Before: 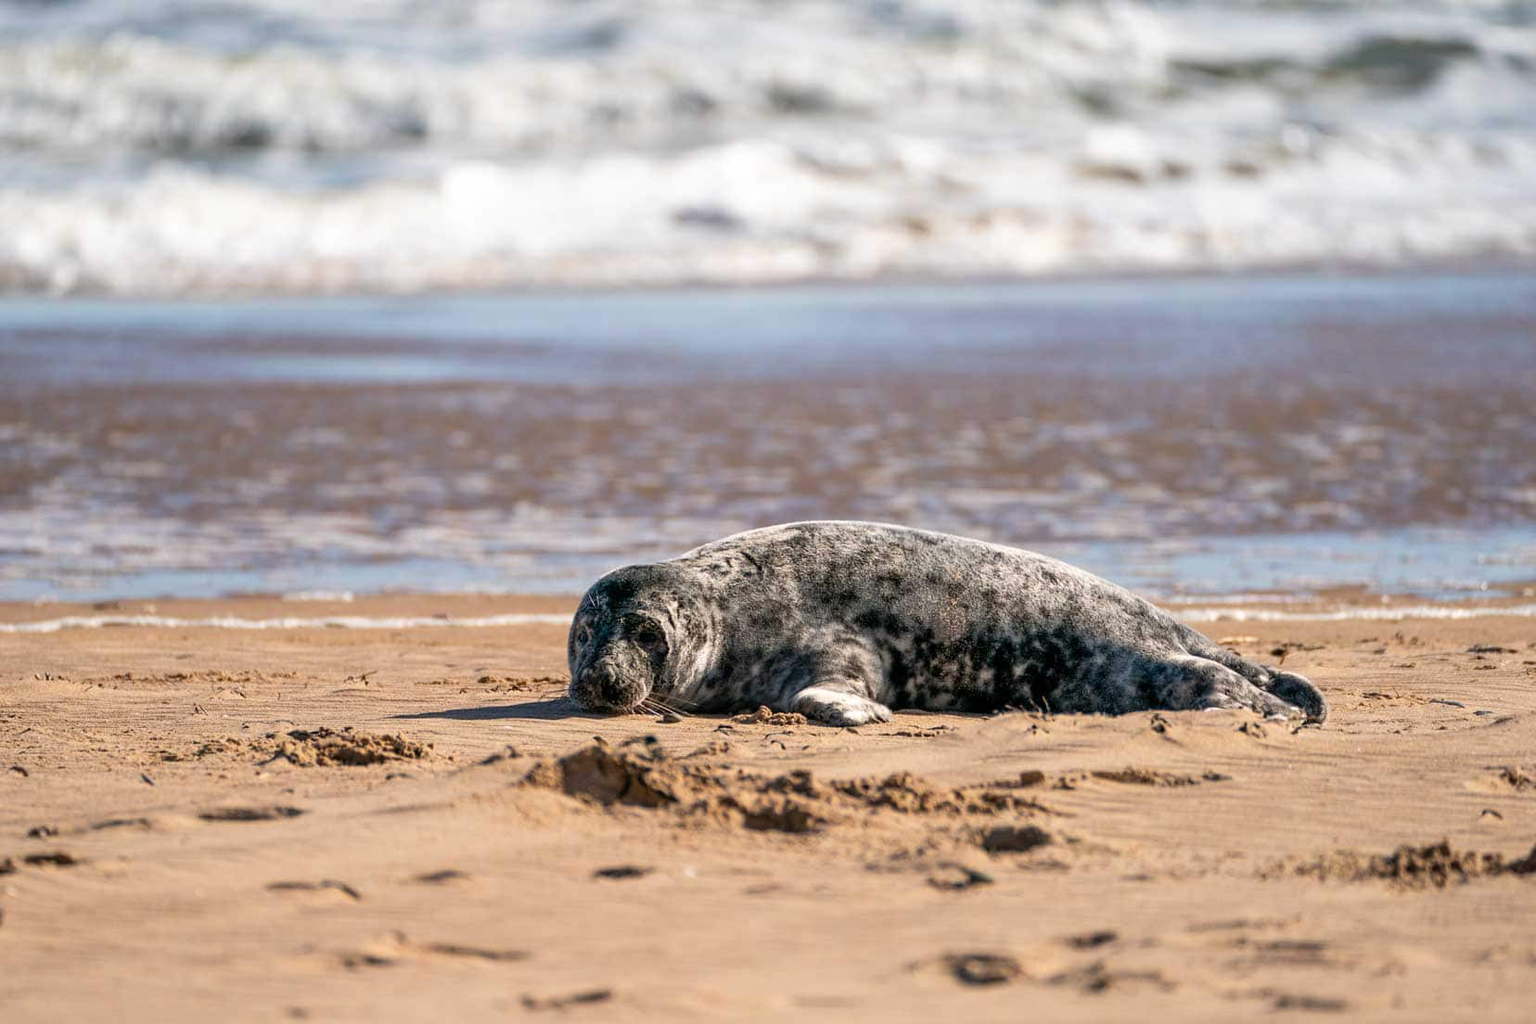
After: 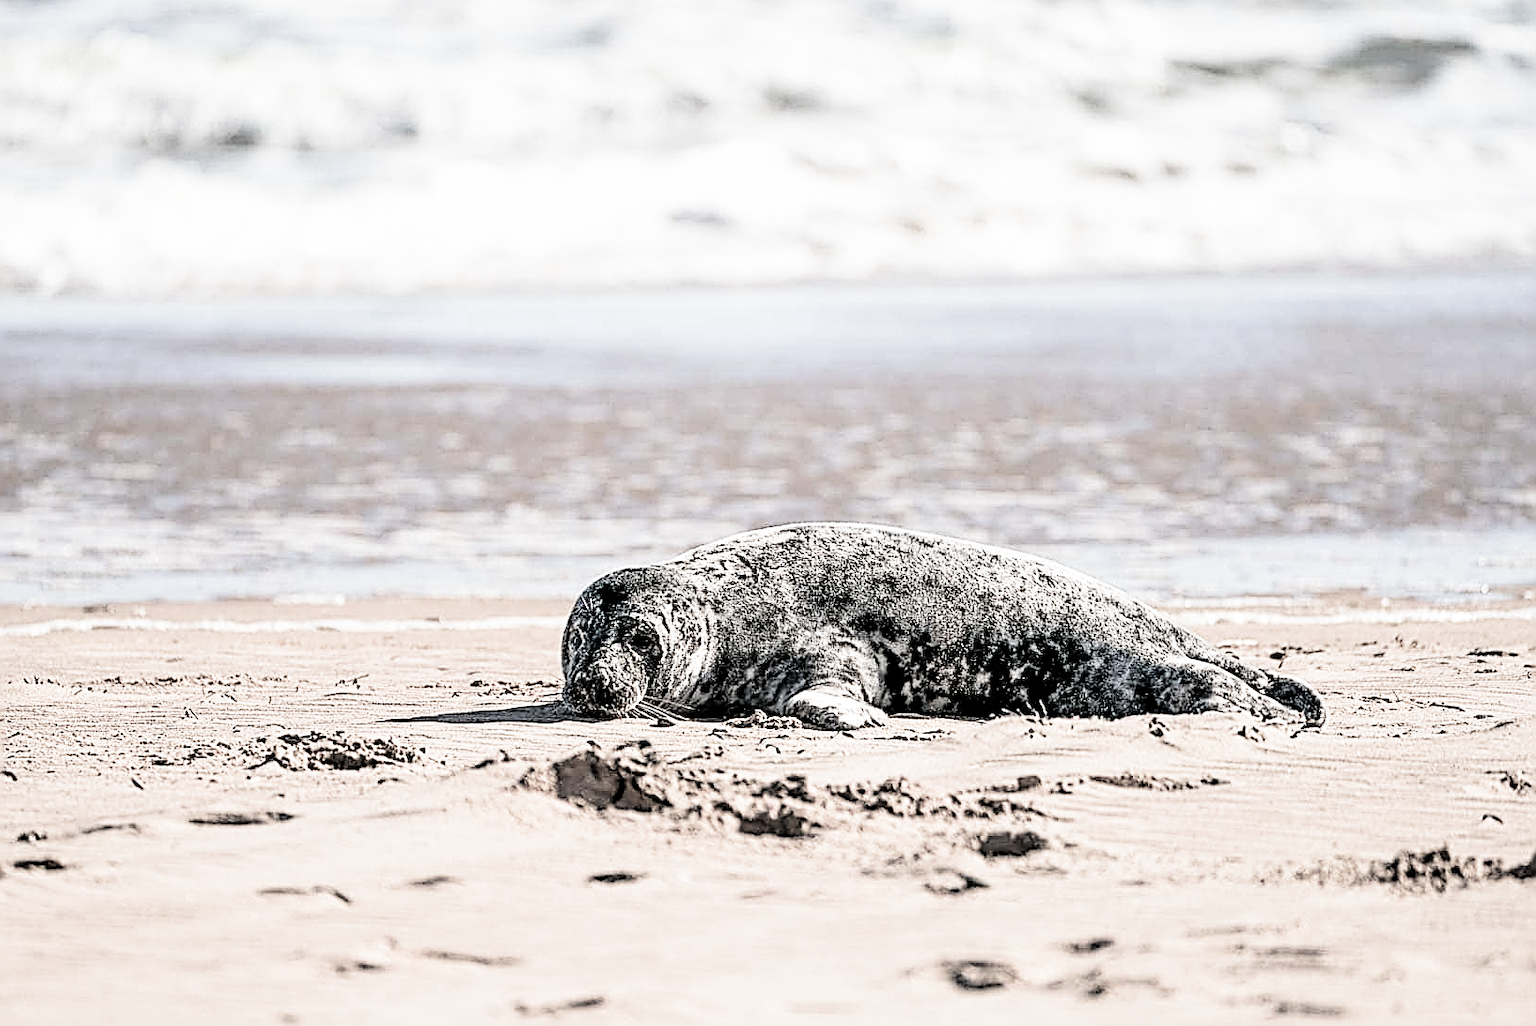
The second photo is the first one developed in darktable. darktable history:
crop and rotate: left 0.768%, top 0.189%, bottom 0.328%
filmic rgb: black relative exposure -5.1 EV, white relative exposure 3.98 EV, hardness 2.9, contrast 1.297, highlights saturation mix -30.77%, color science v4 (2020)
exposure: black level correction 0, exposure 1.347 EV, compensate exposure bias true, compensate highlight preservation false
sharpen: amount 1.991
